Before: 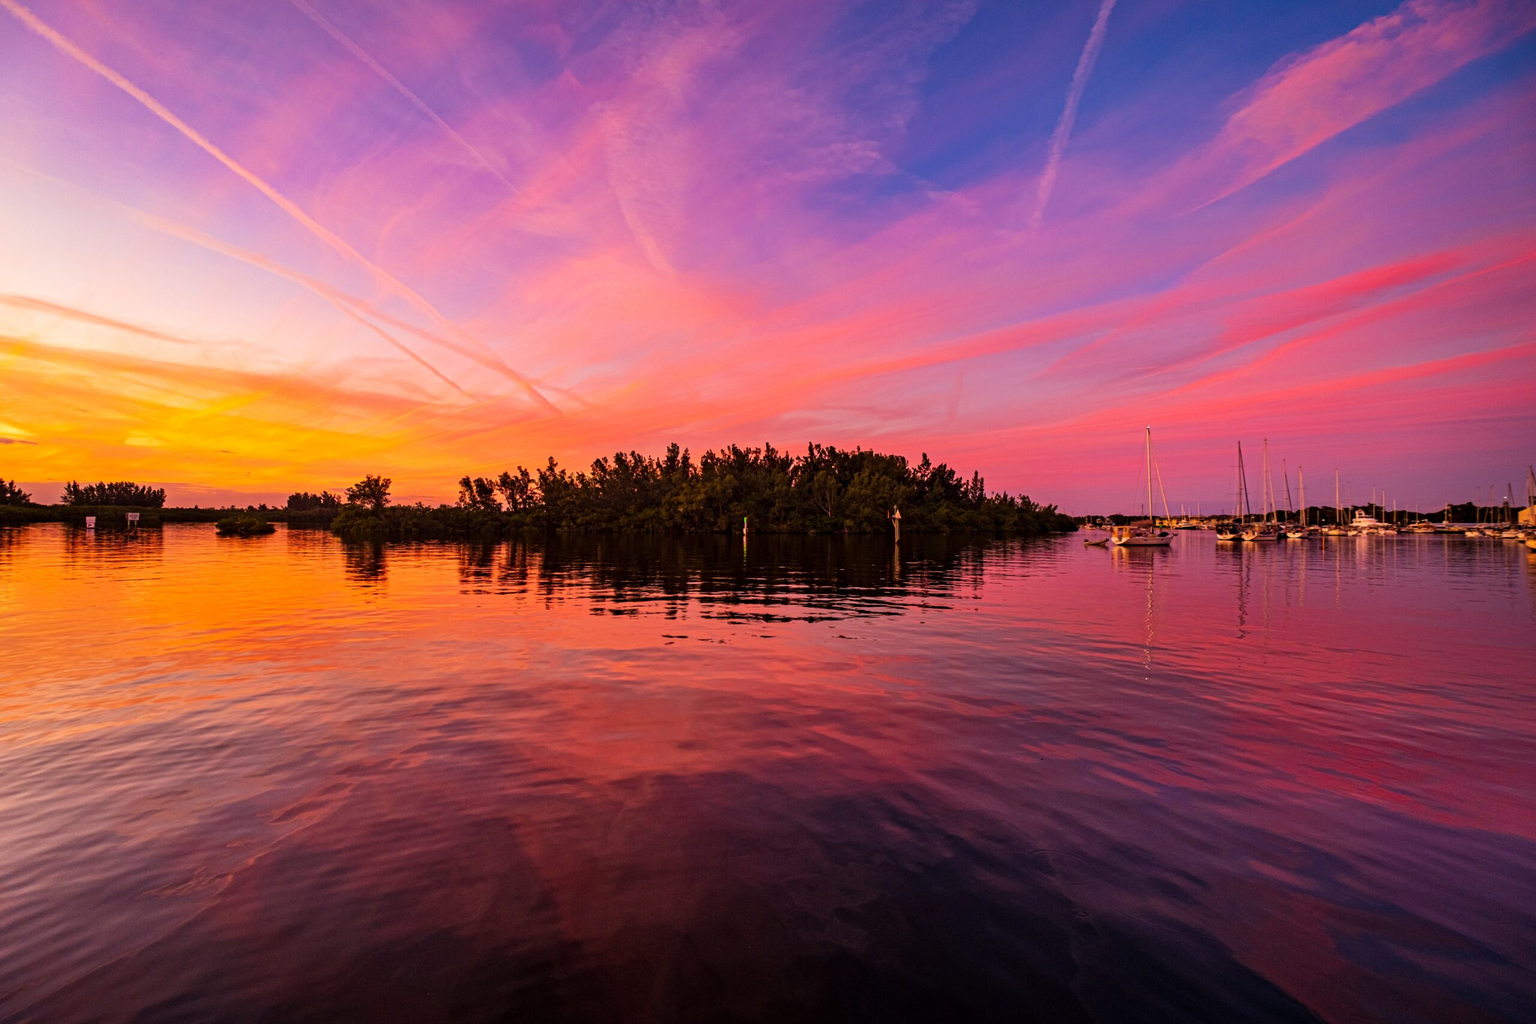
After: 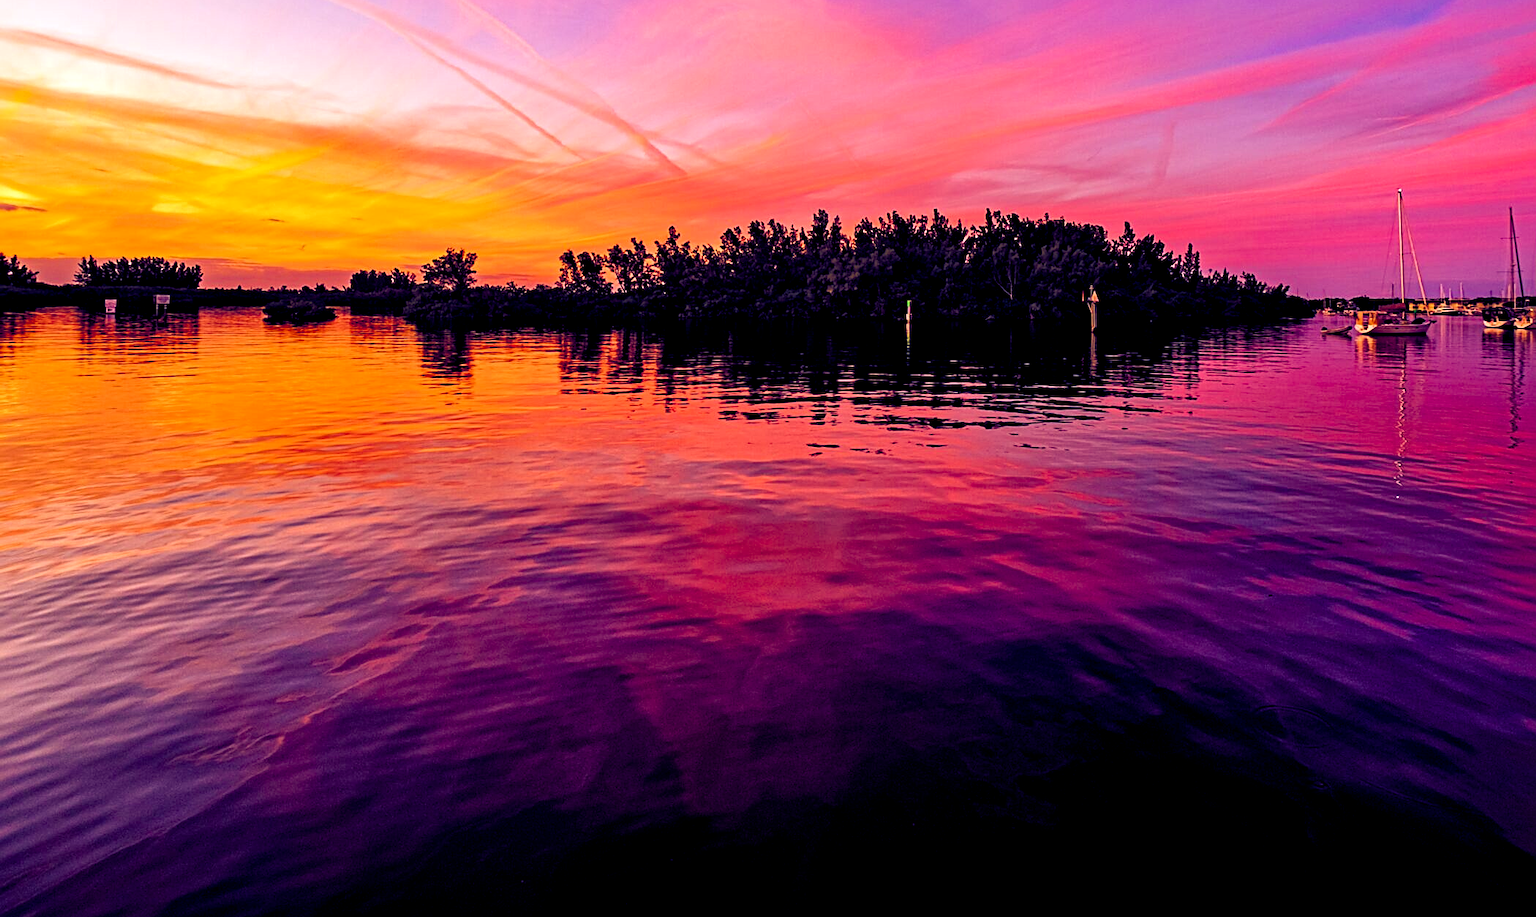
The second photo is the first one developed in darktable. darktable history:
crop: top 26.531%, right 17.959%
local contrast: mode bilateral grid, contrast 20, coarseness 50, detail 141%, midtone range 0.2
color balance rgb: shadows lift › luminance -41.13%, shadows lift › chroma 14.13%, shadows lift › hue 260°, power › luminance -3.76%, power › chroma 0.56%, power › hue 40.37°, highlights gain › luminance 16.81%, highlights gain › chroma 2.94%, highlights gain › hue 260°, global offset › luminance -0.29%, global offset › chroma 0.31%, global offset › hue 260°, perceptual saturation grading › global saturation 20%, perceptual saturation grading › highlights -13.92%, perceptual saturation grading › shadows 50%
sharpen: on, module defaults
